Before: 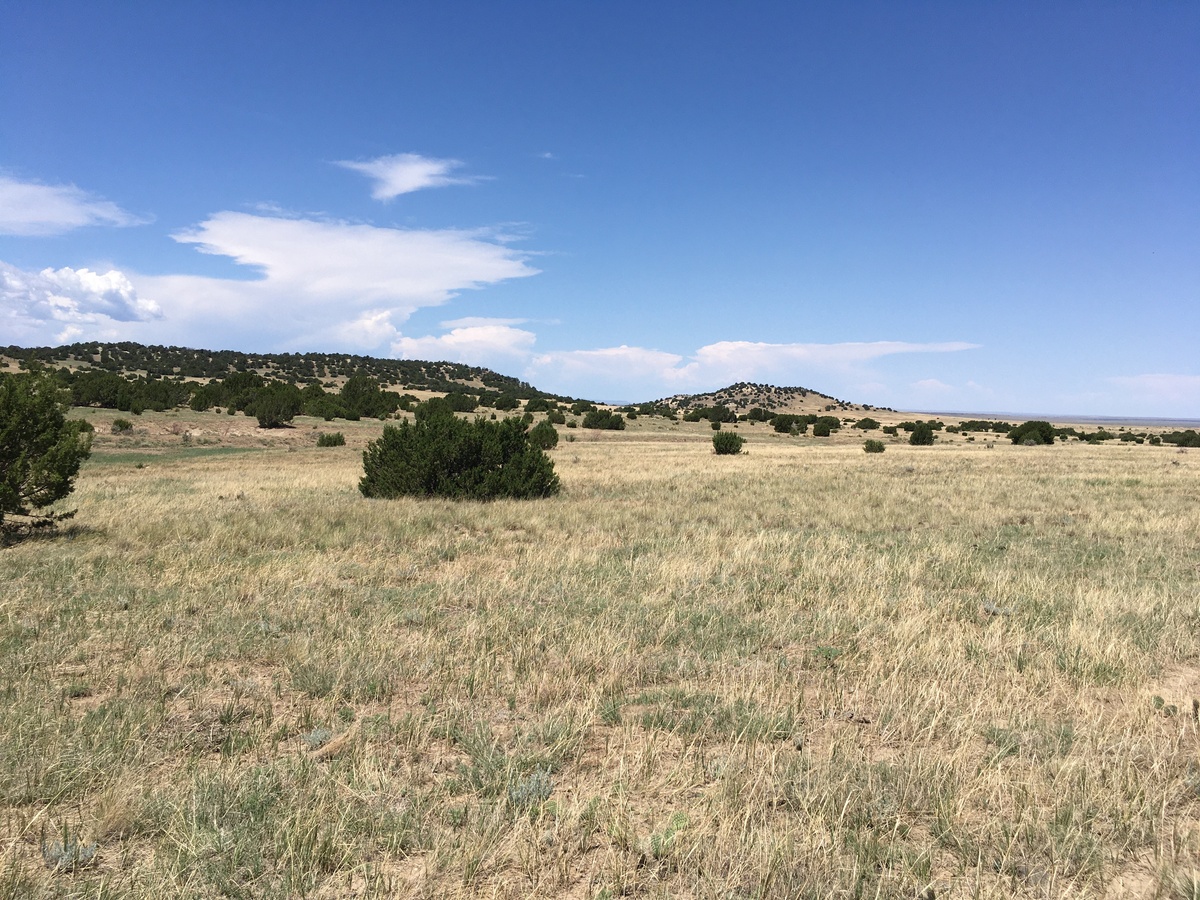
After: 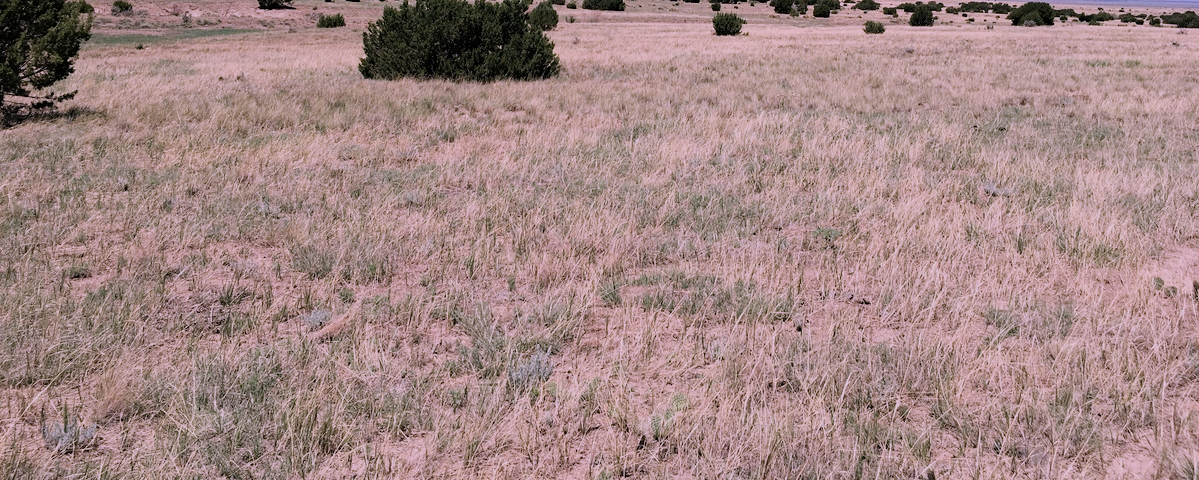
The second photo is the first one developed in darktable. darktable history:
crop and rotate: top 46.658%, right 0.017%
filmic rgb: black relative exposure -7.13 EV, white relative exposure 5.35 EV, hardness 3.02
haze removal: compatibility mode true, adaptive false
color correction: highlights a* 16.19, highlights b* -20.83
